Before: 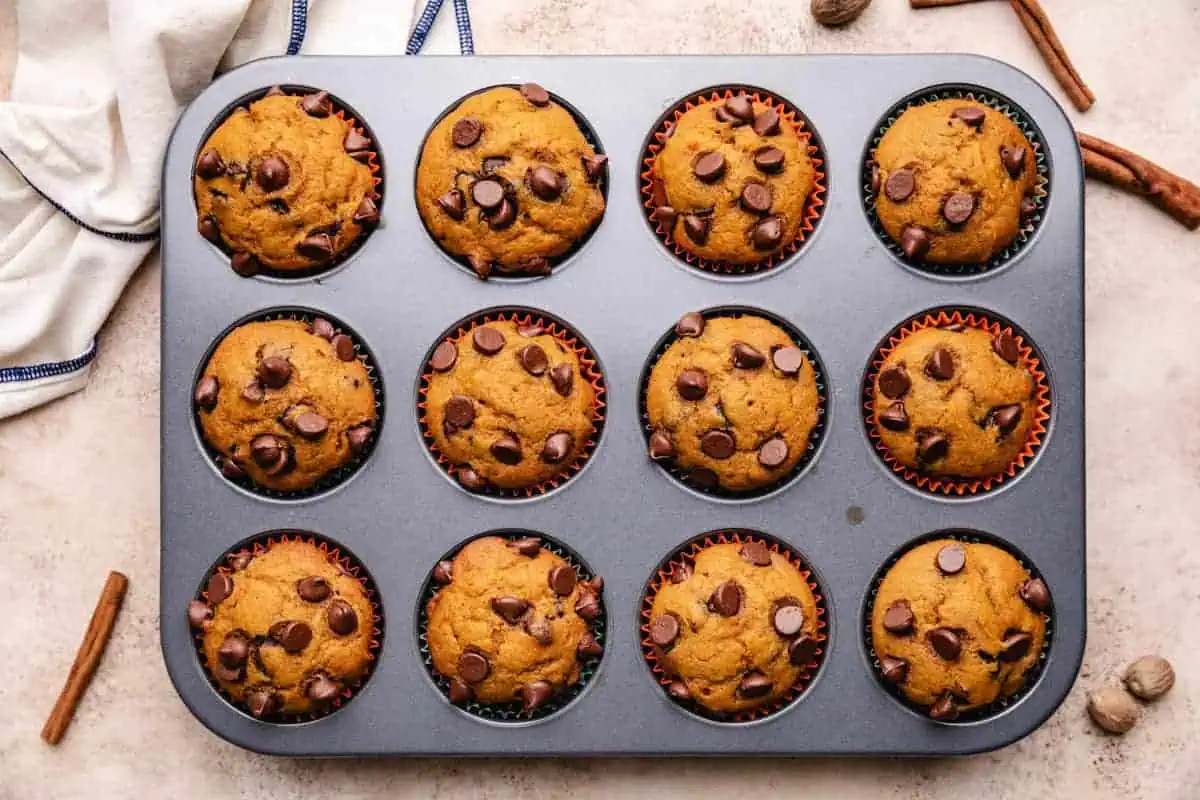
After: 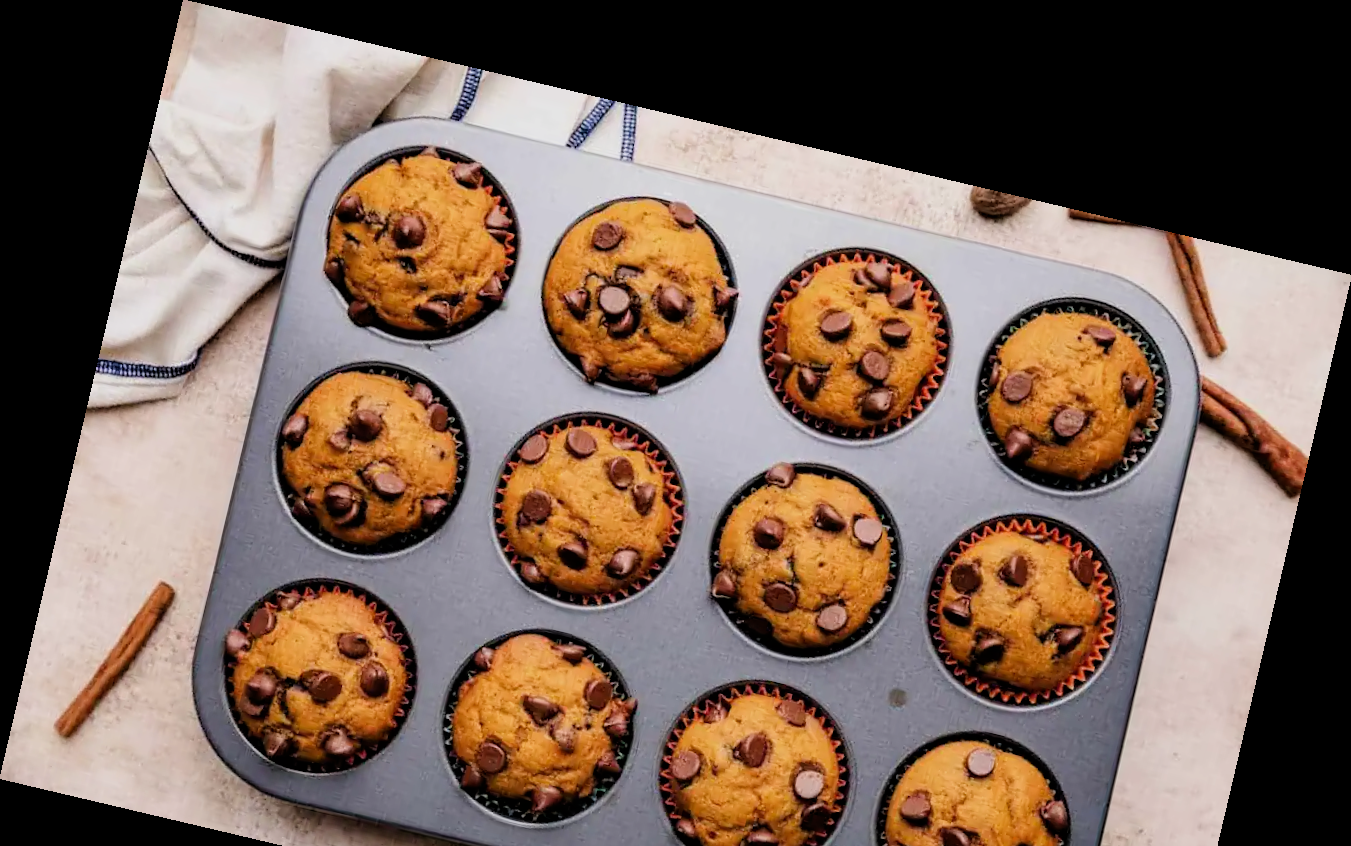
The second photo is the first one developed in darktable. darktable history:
rotate and perspective: rotation 13.27°, automatic cropping off
filmic rgb: black relative exposure -5.83 EV, white relative exposure 3.4 EV, hardness 3.68
crop: bottom 19.644%
